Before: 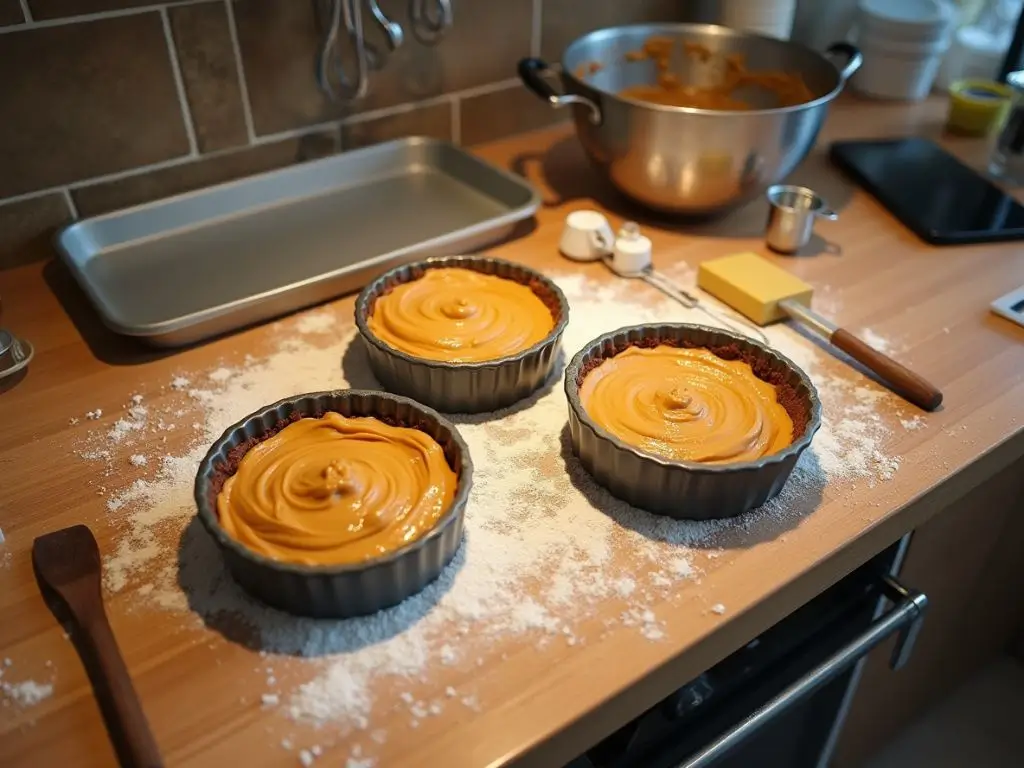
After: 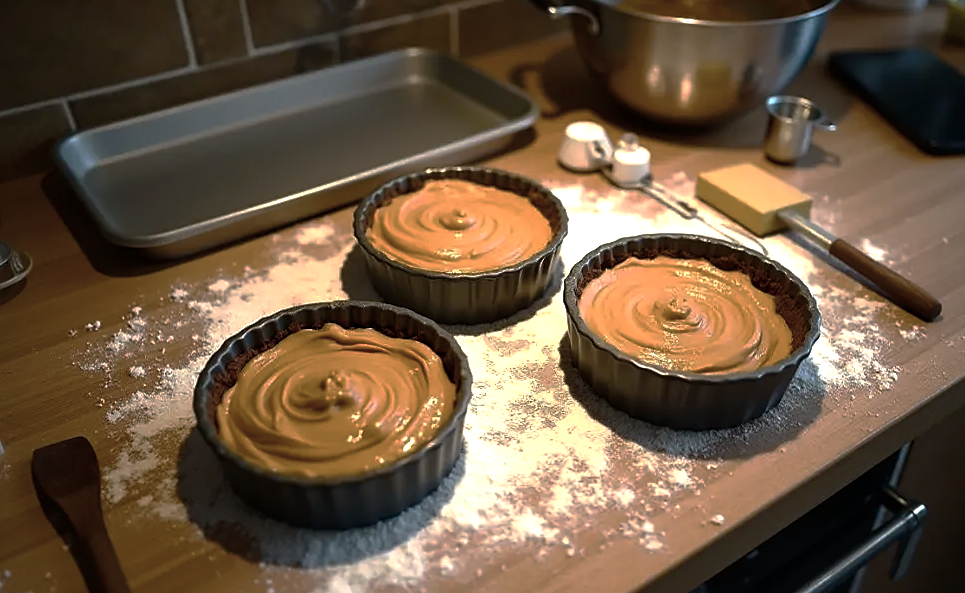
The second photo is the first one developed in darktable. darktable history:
color balance rgb: linear chroma grading › global chroma 15.449%, perceptual saturation grading › global saturation 20%, perceptual saturation grading › highlights -25.065%, perceptual saturation grading › shadows 49.495%, perceptual brilliance grading › global brilliance 15.245%, perceptual brilliance grading › shadows -35.414%
crop and rotate: angle 0.093°, top 11.634%, right 5.543%, bottom 10.946%
exposure: compensate highlight preservation false
base curve: curves: ch0 [(0, 0) (0.841, 0.609) (1, 1)], preserve colors none
color correction: highlights b* -0.009, saturation 0.835
sharpen: radius 1.568, amount 0.369, threshold 1.533
contrast brightness saturation: contrast 0.097, saturation -0.302
